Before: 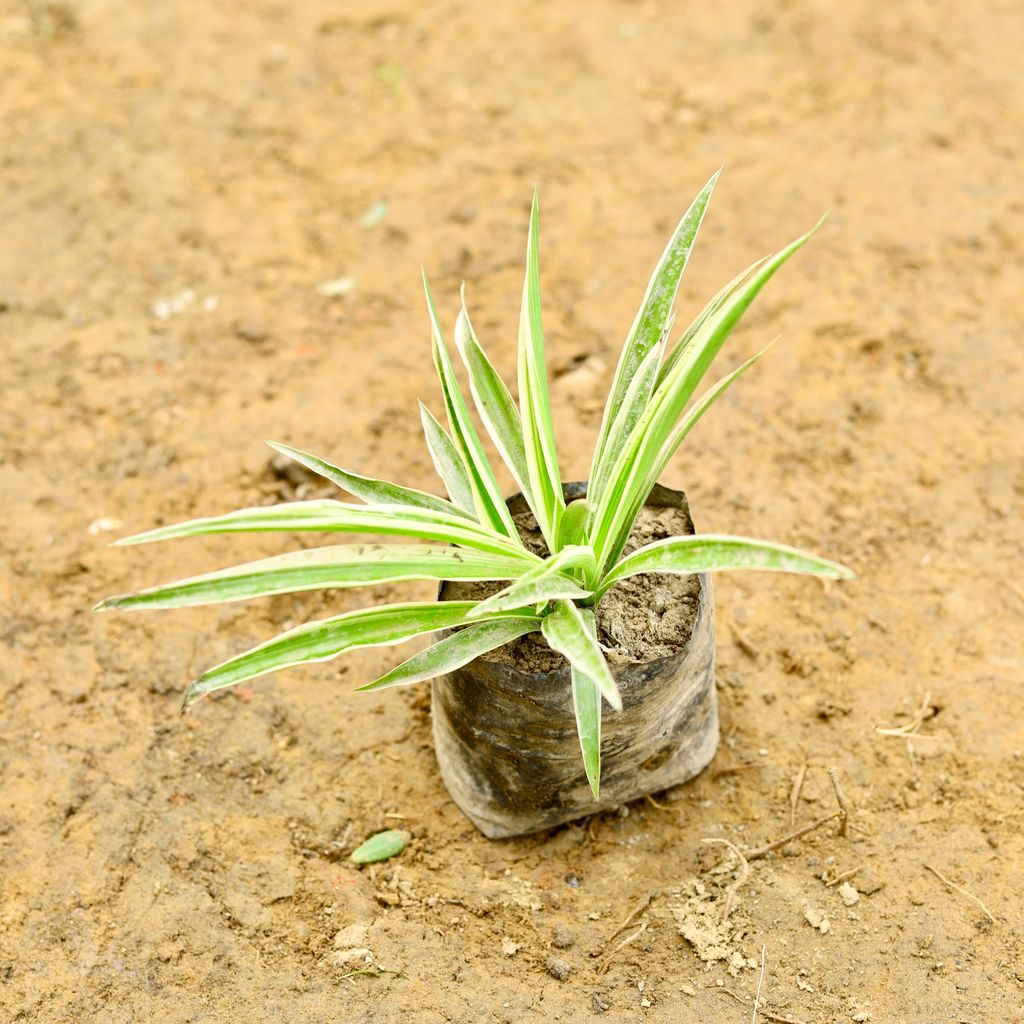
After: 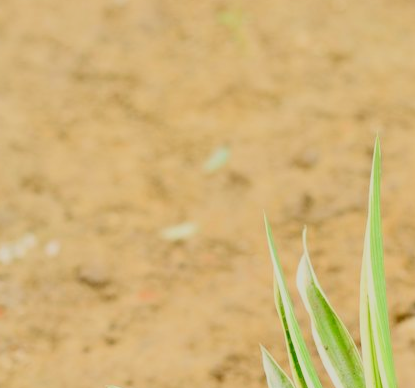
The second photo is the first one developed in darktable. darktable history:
filmic rgb: black relative exposure -7.65 EV, white relative exposure 4.56 EV, hardness 3.61, color science v6 (2022)
crop: left 15.452%, top 5.459%, right 43.956%, bottom 56.62%
